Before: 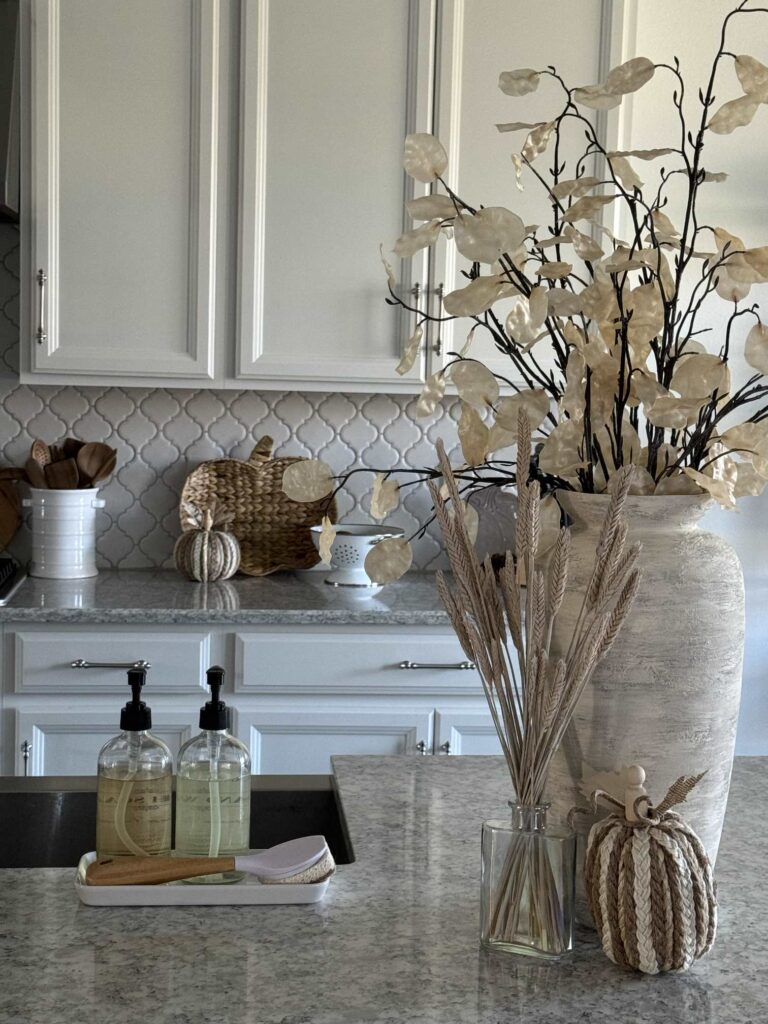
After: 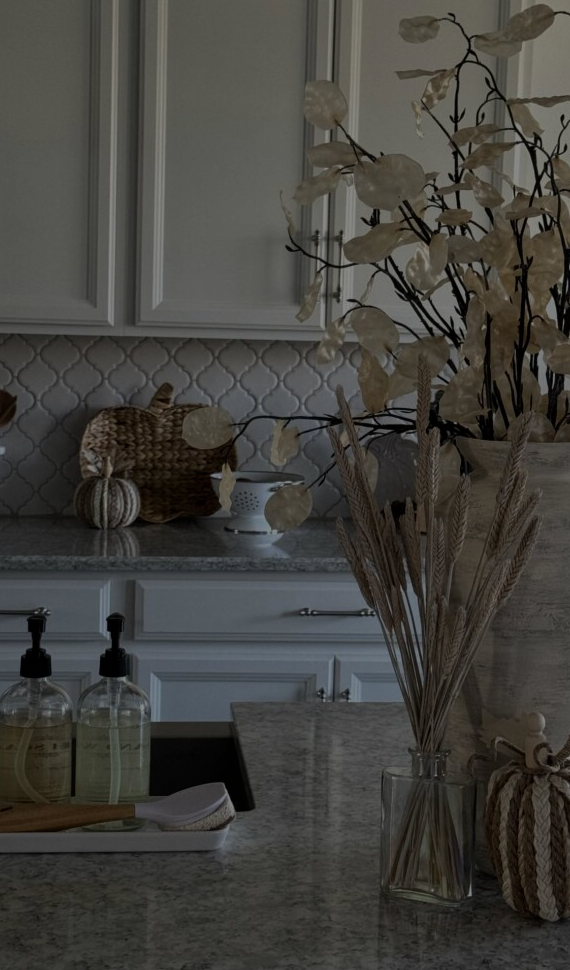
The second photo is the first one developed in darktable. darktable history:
crop and rotate: left 13.15%, top 5.251%, right 12.609%
exposure: exposure -2.002 EV, compensate highlight preservation false
